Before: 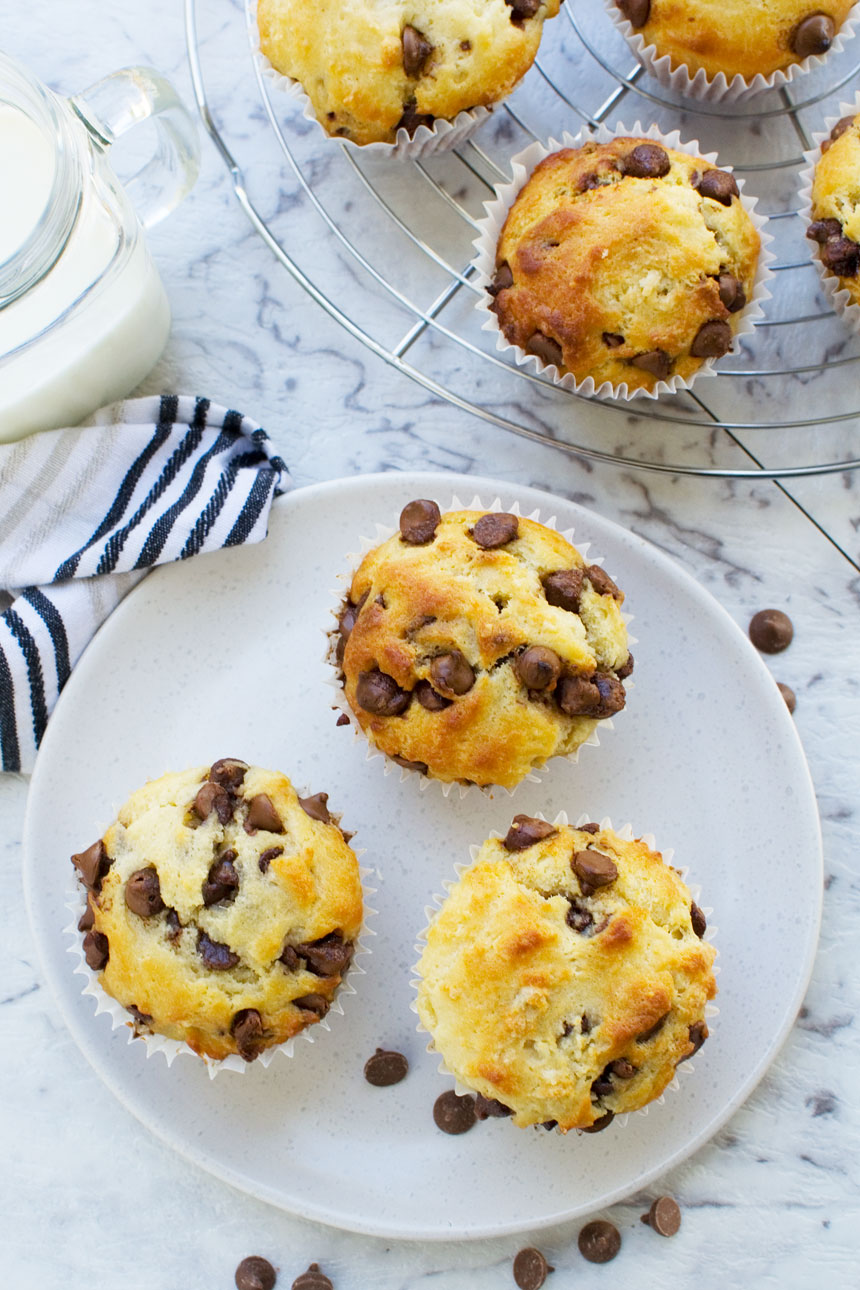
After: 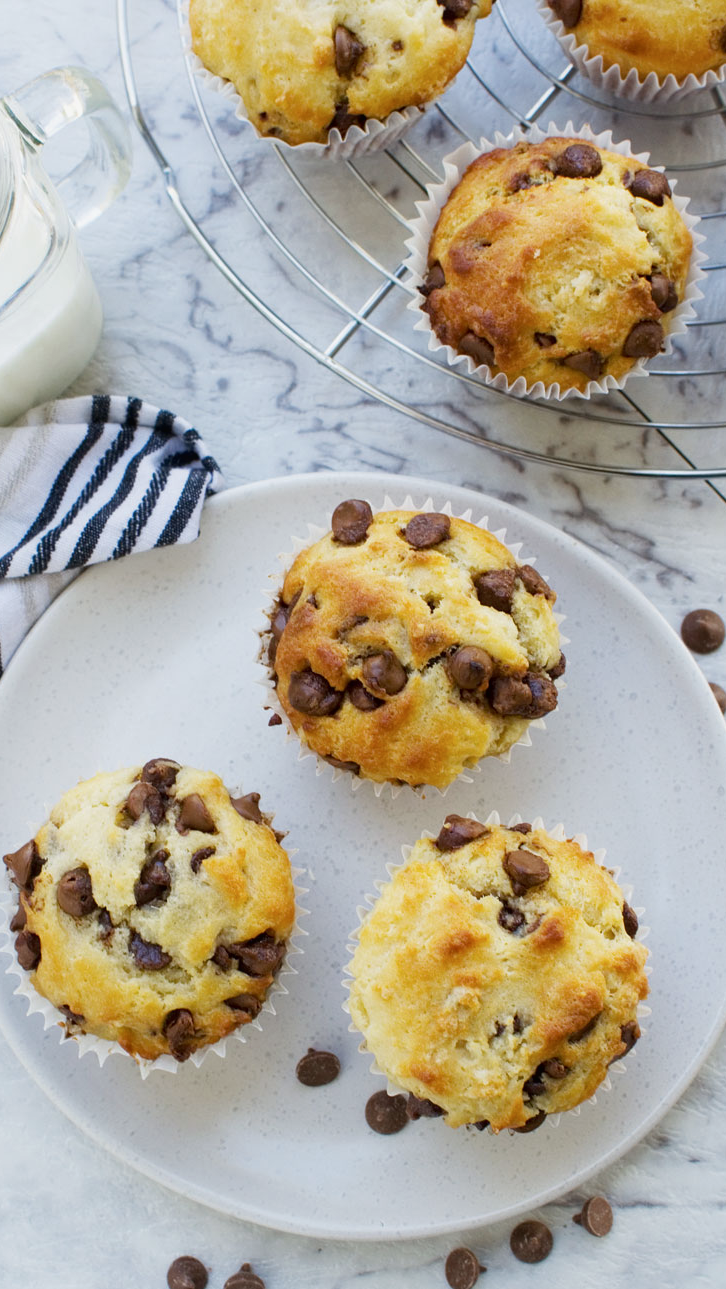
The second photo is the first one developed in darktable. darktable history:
local contrast: highlights 102%, shadows 101%, detail 119%, midtone range 0.2
contrast brightness saturation: contrast -0.088, brightness -0.038, saturation -0.114
exposure: black level correction 0.001, compensate highlight preservation false
crop: left 7.961%, right 7.522%
